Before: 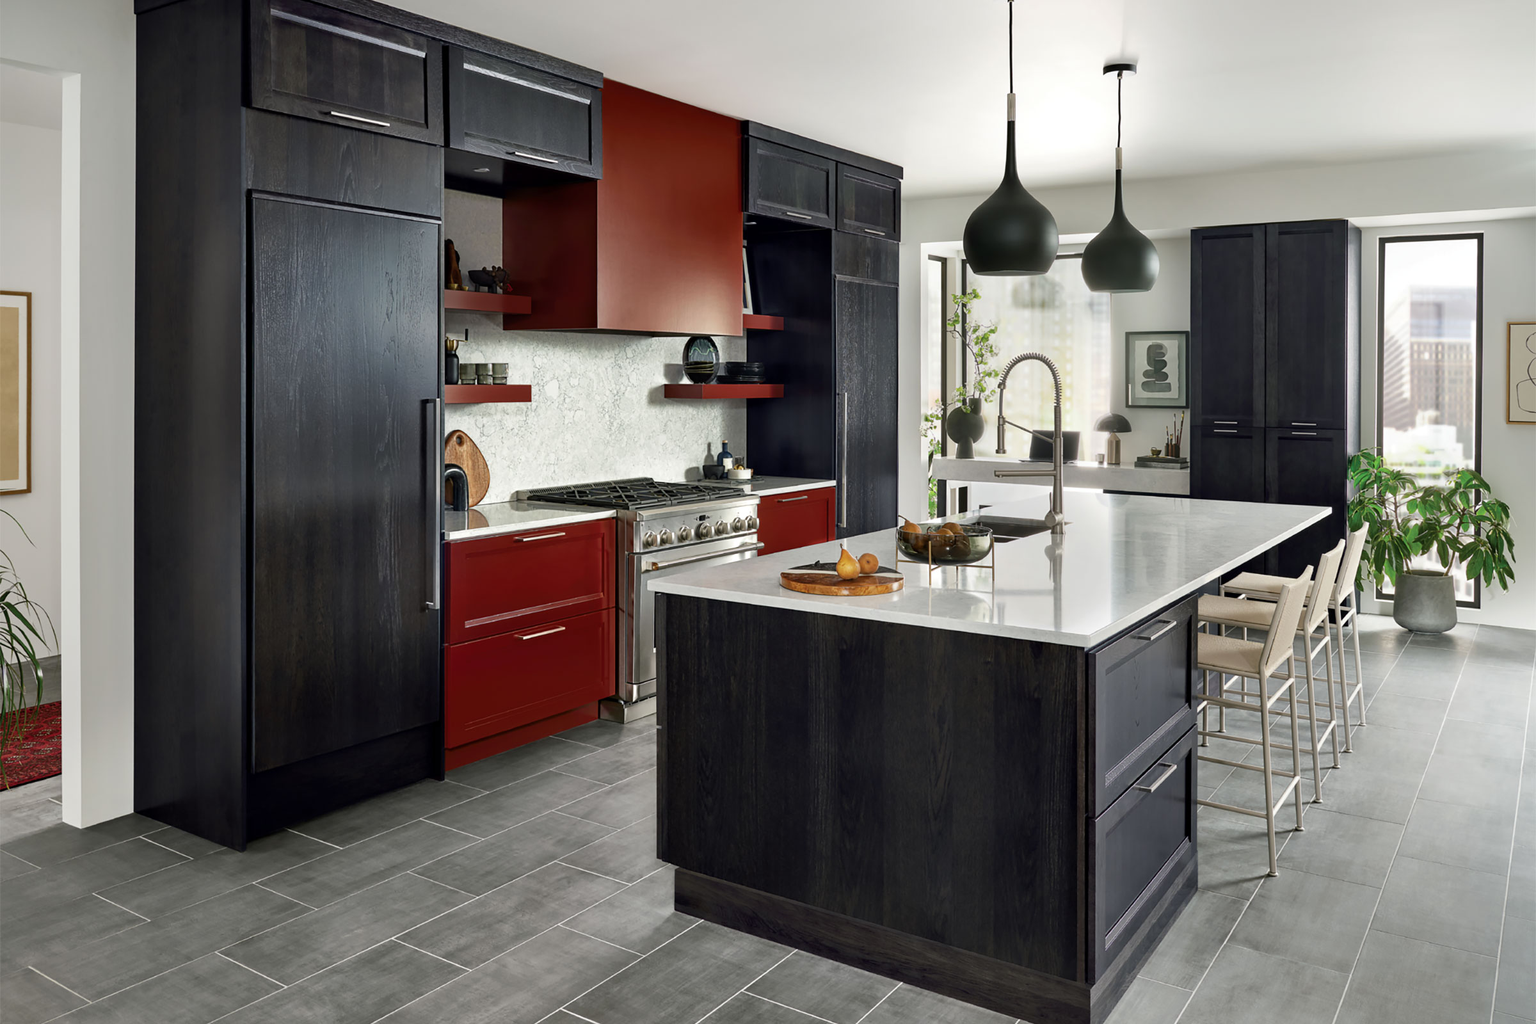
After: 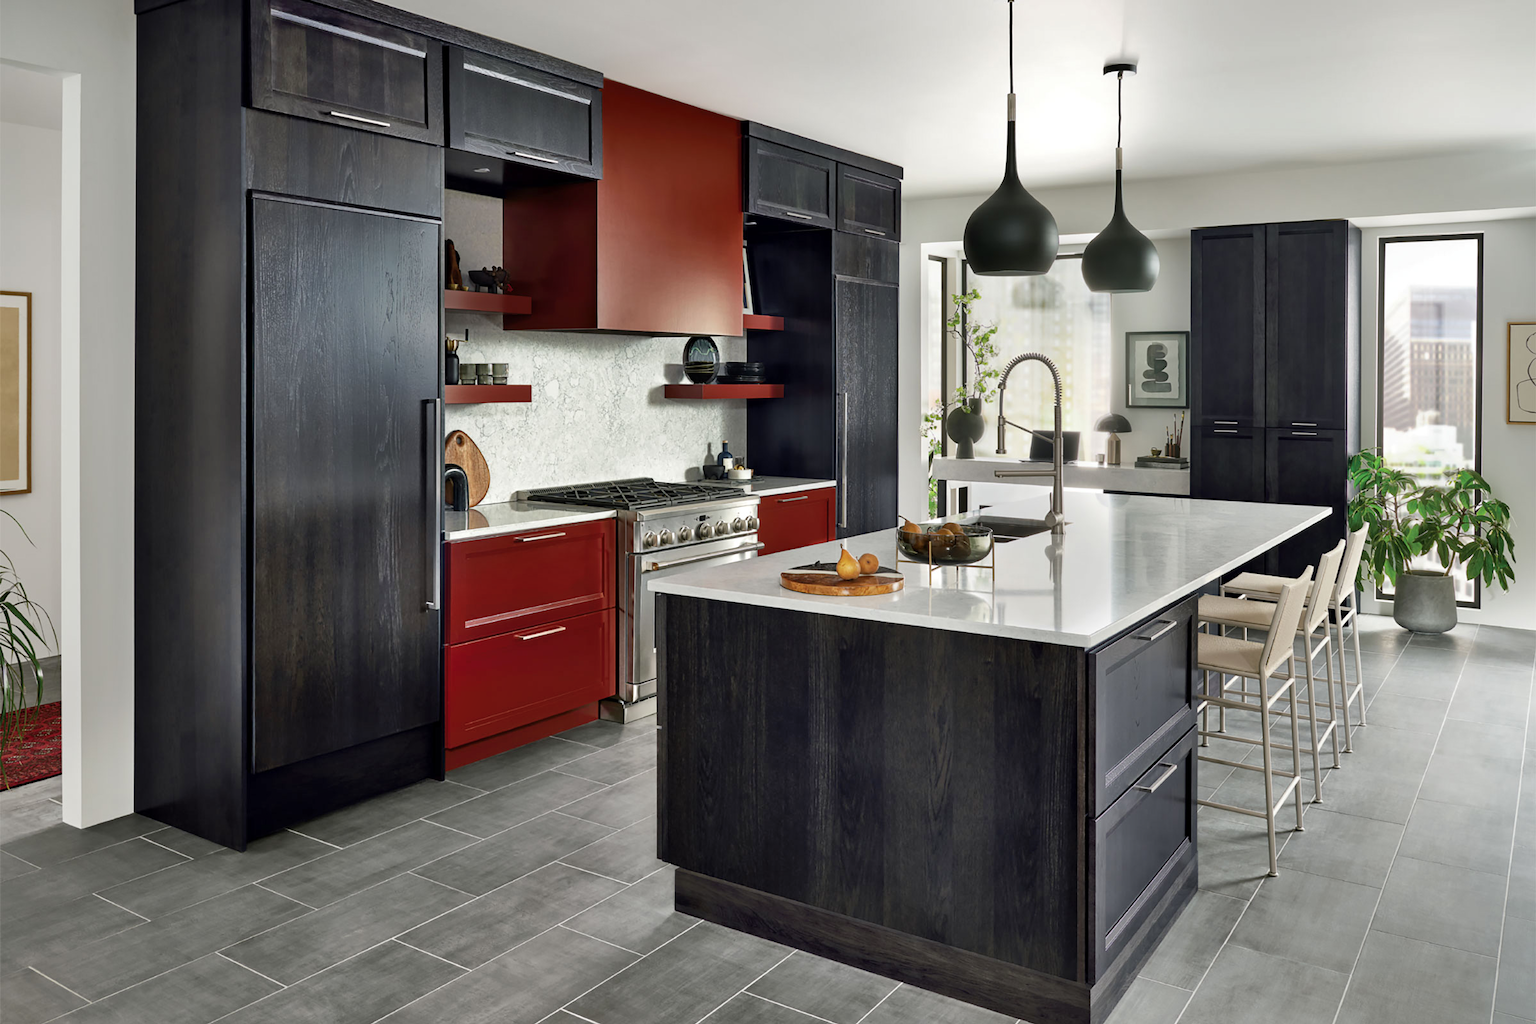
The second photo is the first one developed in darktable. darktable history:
shadows and highlights: shadows 51.73, highlights -28.28, soften with gaussian
